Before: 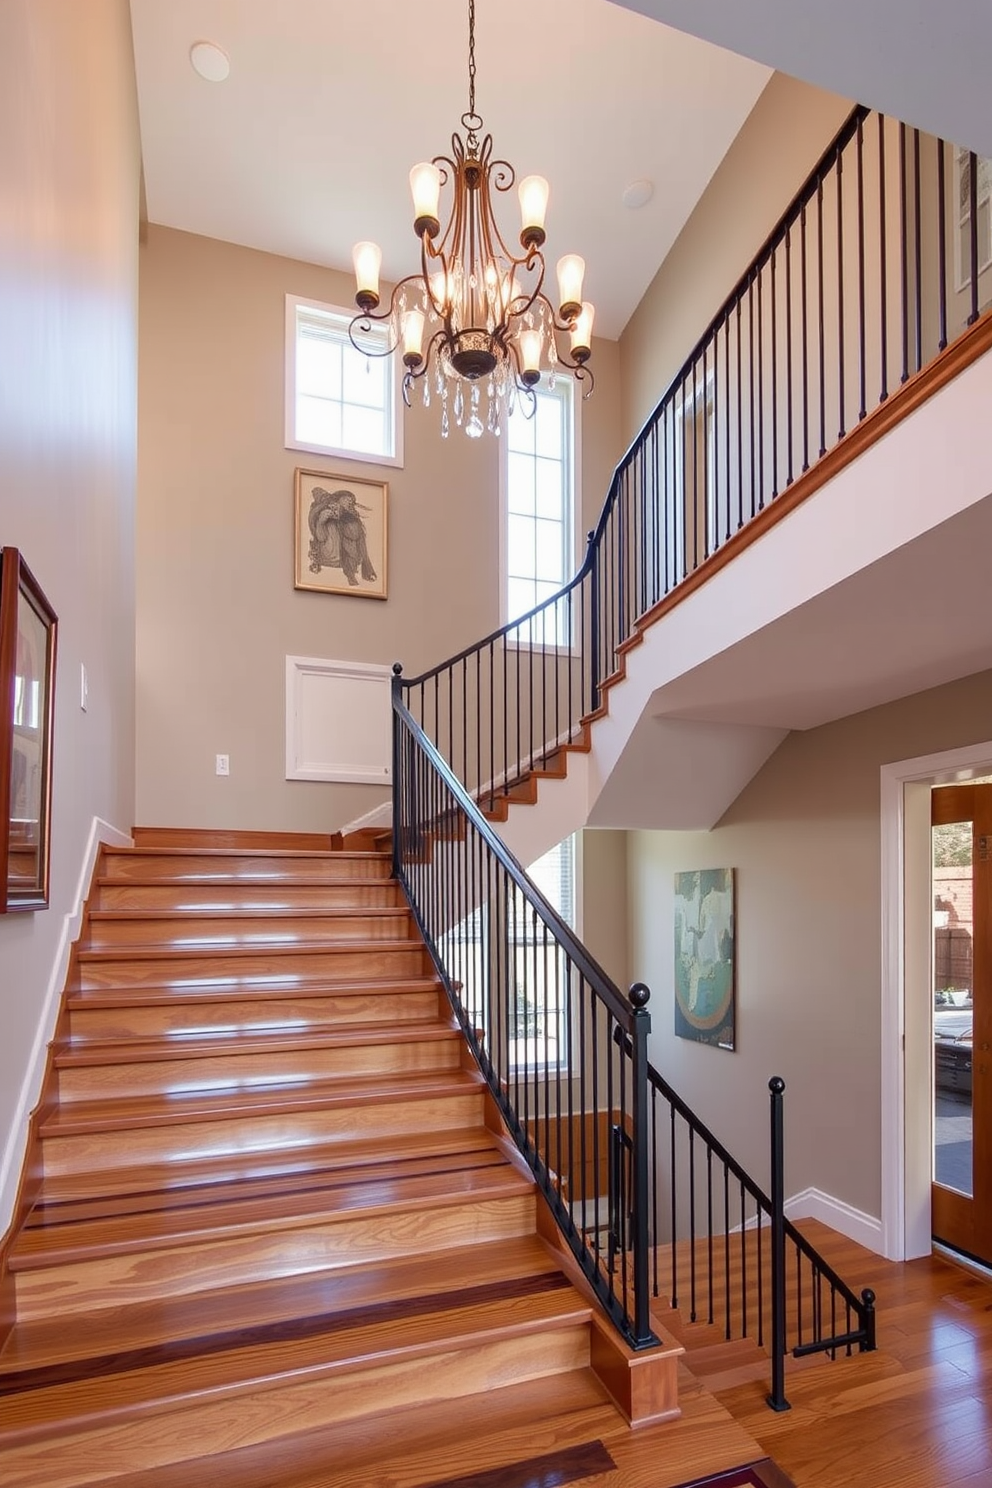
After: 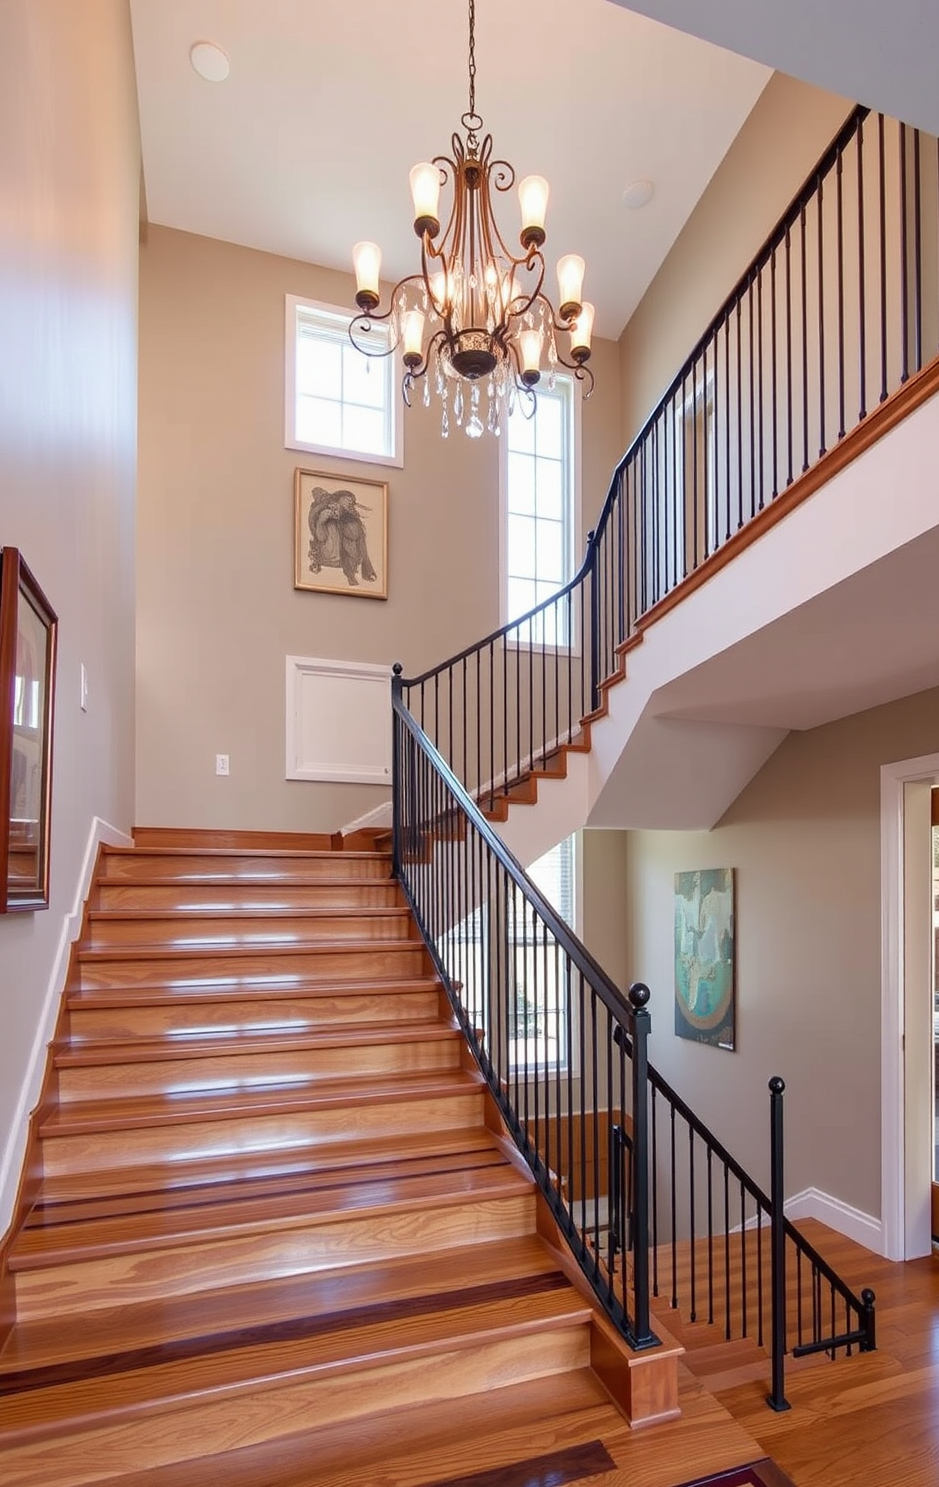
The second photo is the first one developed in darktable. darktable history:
crop and rotate: left 0%, right 5.251%
color zones: curves: ch0 [(0.25, 0.5) (0.423, 0.5) (0.443, 0.5) (0.521, 0.756) (0.568, 0.5) (0.576, 0.5) (0.75, 0.5)]; ch1 [(0.25, 0.5) (0.423, 0.5) (0.443, 0.5) (0.539, 0.873) (0.624, 0.565) (0.631, 0.5) (0.75, 0.5)]
